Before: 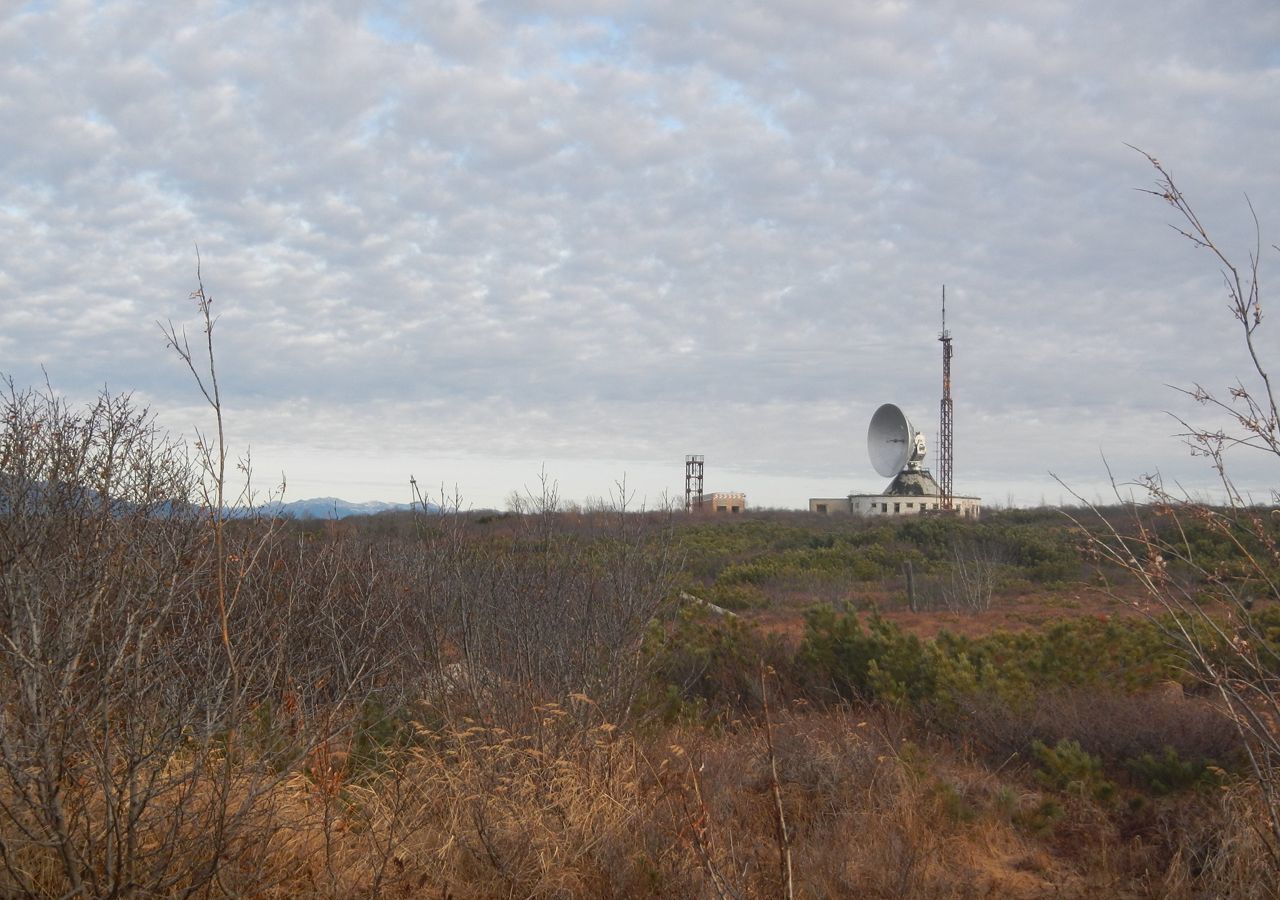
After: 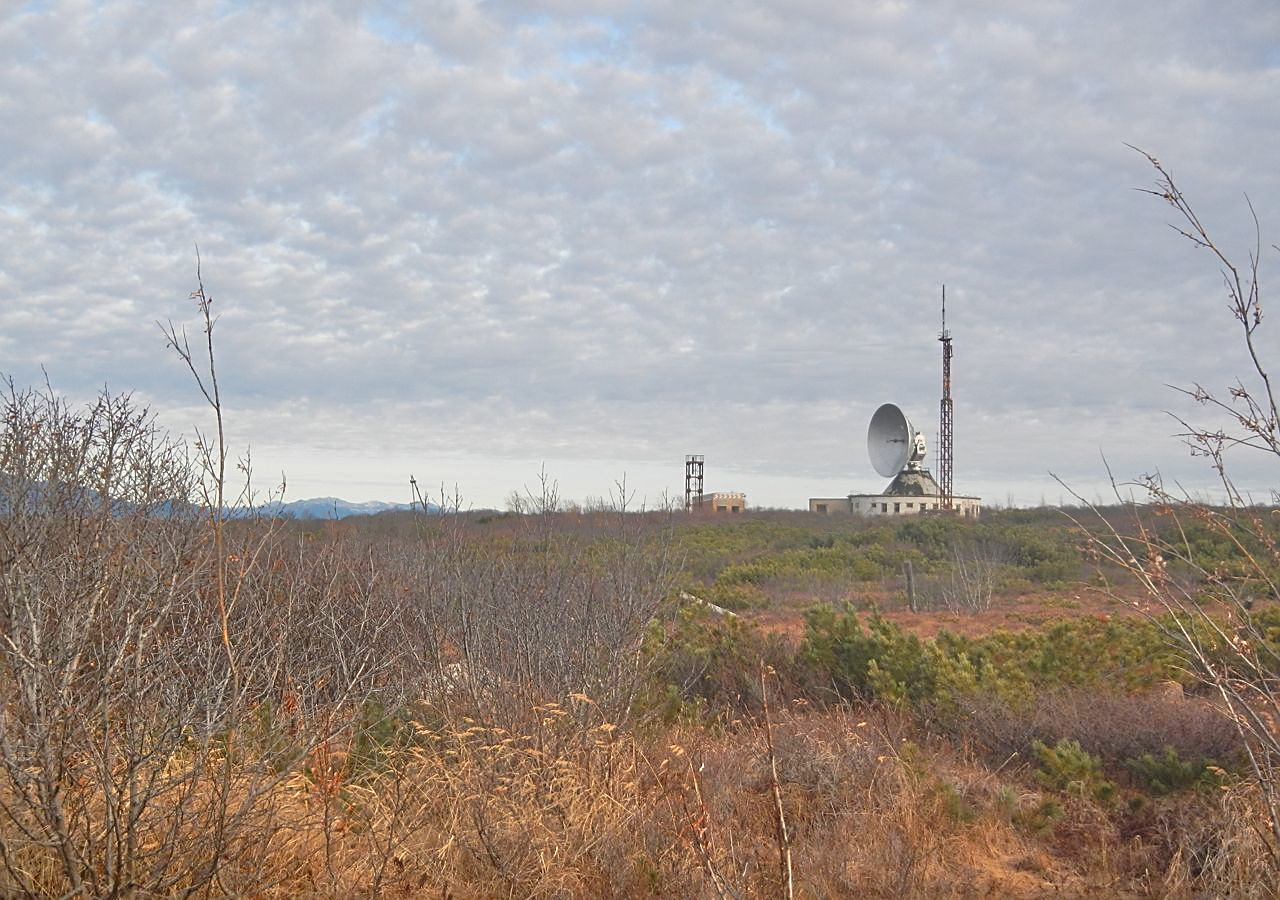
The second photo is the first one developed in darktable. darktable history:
tone equalizer: -7 EV 0.141 EV, -6 EV 0.636 EV, -5 EV 1.18 EV, -4 EV 1.31 EV, -3 EV 1.17 EV, -2 EV 0.6 EV, -1 EV 0.166 EV
sharpen: amount 0.489
